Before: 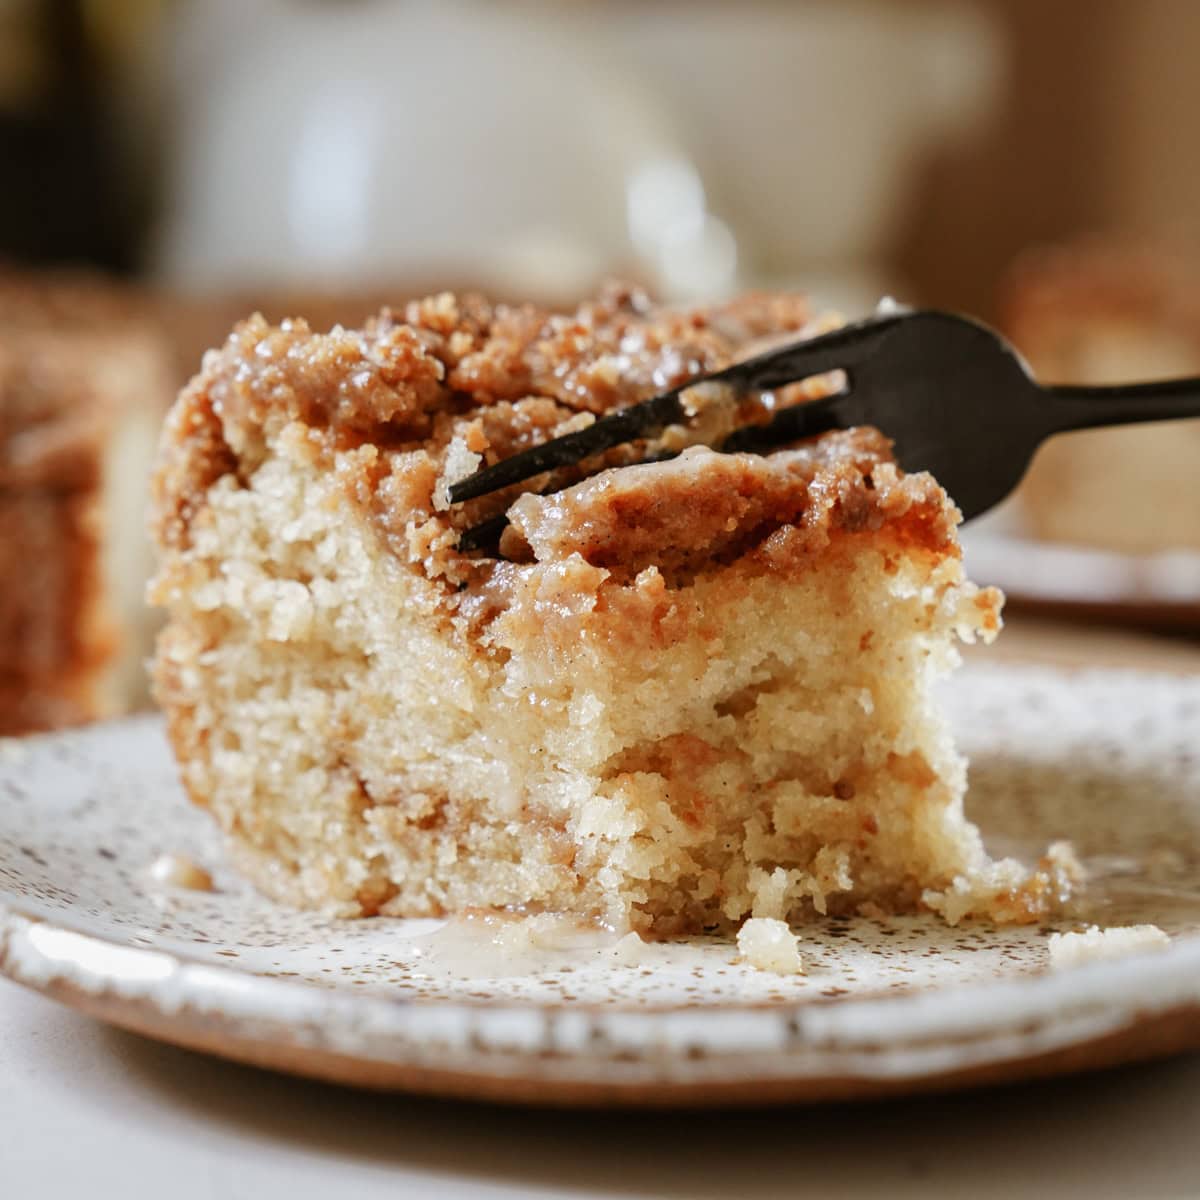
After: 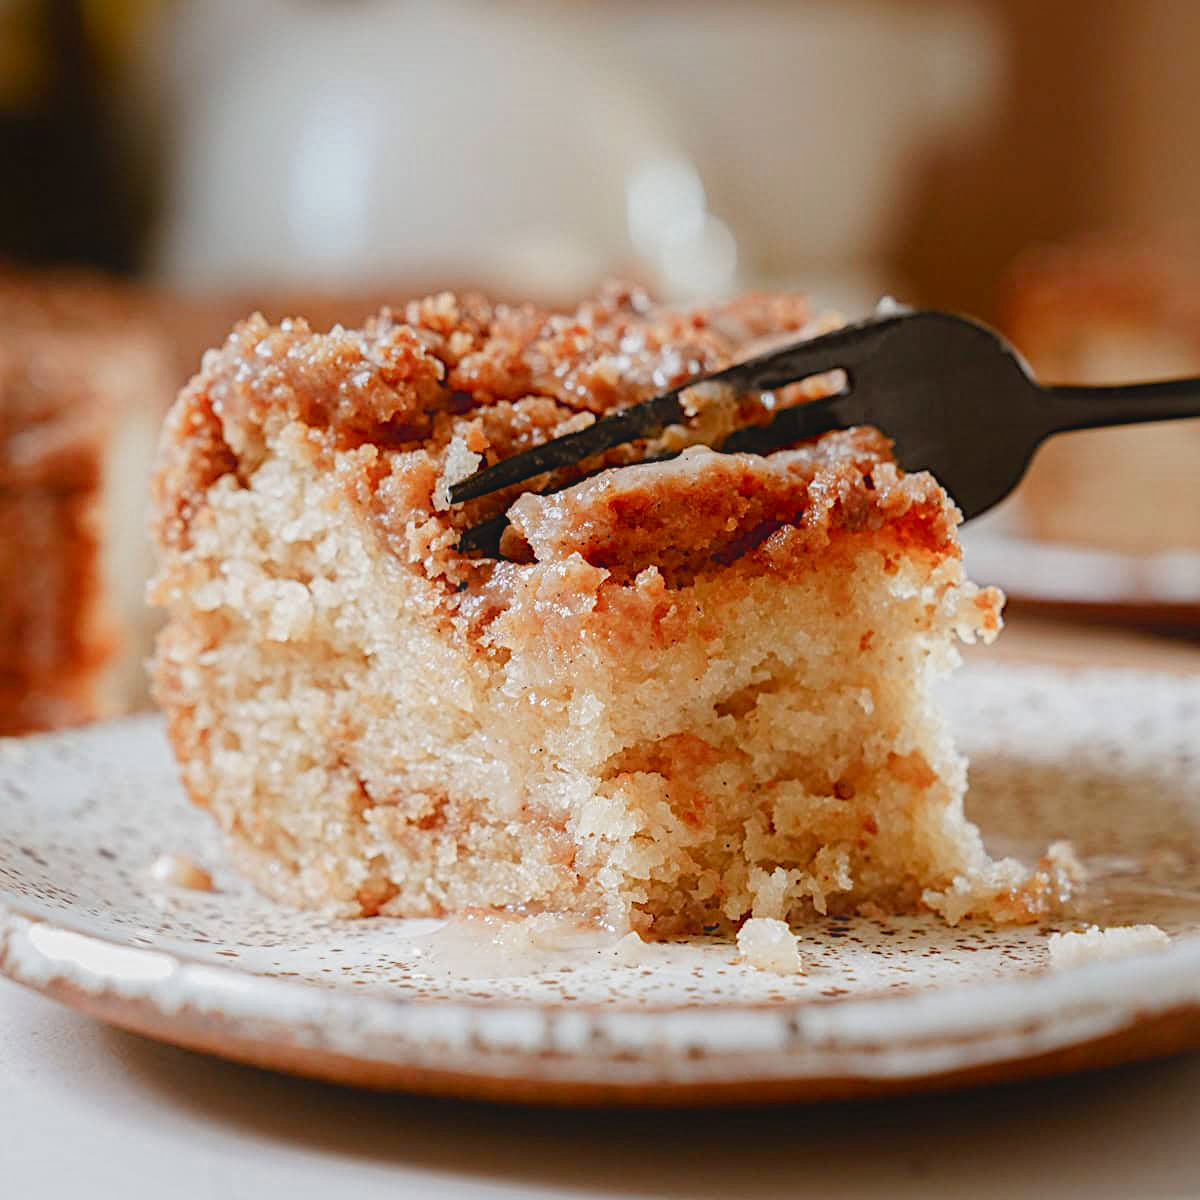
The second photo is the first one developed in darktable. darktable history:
color balance rgb "basic colorfulness: standard": perceptual saturation grading › global saturation 20%, perceptual saturation grading › highlights -25%, perceptual saturation grading › shadows 25%
color balance rgb "medium contrast": perceptual brilliance grading › highlights 20%, perceptual brilliance grading › mid-tones 10%, perceptual brilliance grading › shadows -20%
rgb primaries "nice": tint hue -2.48°, red hue -0.024, green purity 1.08, blue hue -0.112, blue purity 1.17
contrast equalizer "soft": y [[0.439, 0.44, 0.442, 0.457, 0.493, 0.498], [0.5 ×6], [0.5 ×6], [0 ×6], [0 ×6]]
diffuse or sharpen "diffusion": radius span 77, 1st order speed 50%, 2nd order speed 50%, 3rd order speed 50%, 4th order speed 50% | blend: blend mode normal, opacity 25%; mask: uniform (no mask)
diffuse or sharpen "sharpen demosaicing: AA filter": edge sensitivity 1, 1st order anisotropy 100%, 2nd order anisotropy 100%, 3rd order anisotropy 100%, 4th order anisotropy 100%, 1st order speed -25%, 2nd order speed -25%, 3rd order speed -25%, 4th order speed -25%
haze removal: strength -0.1, adaptive false
